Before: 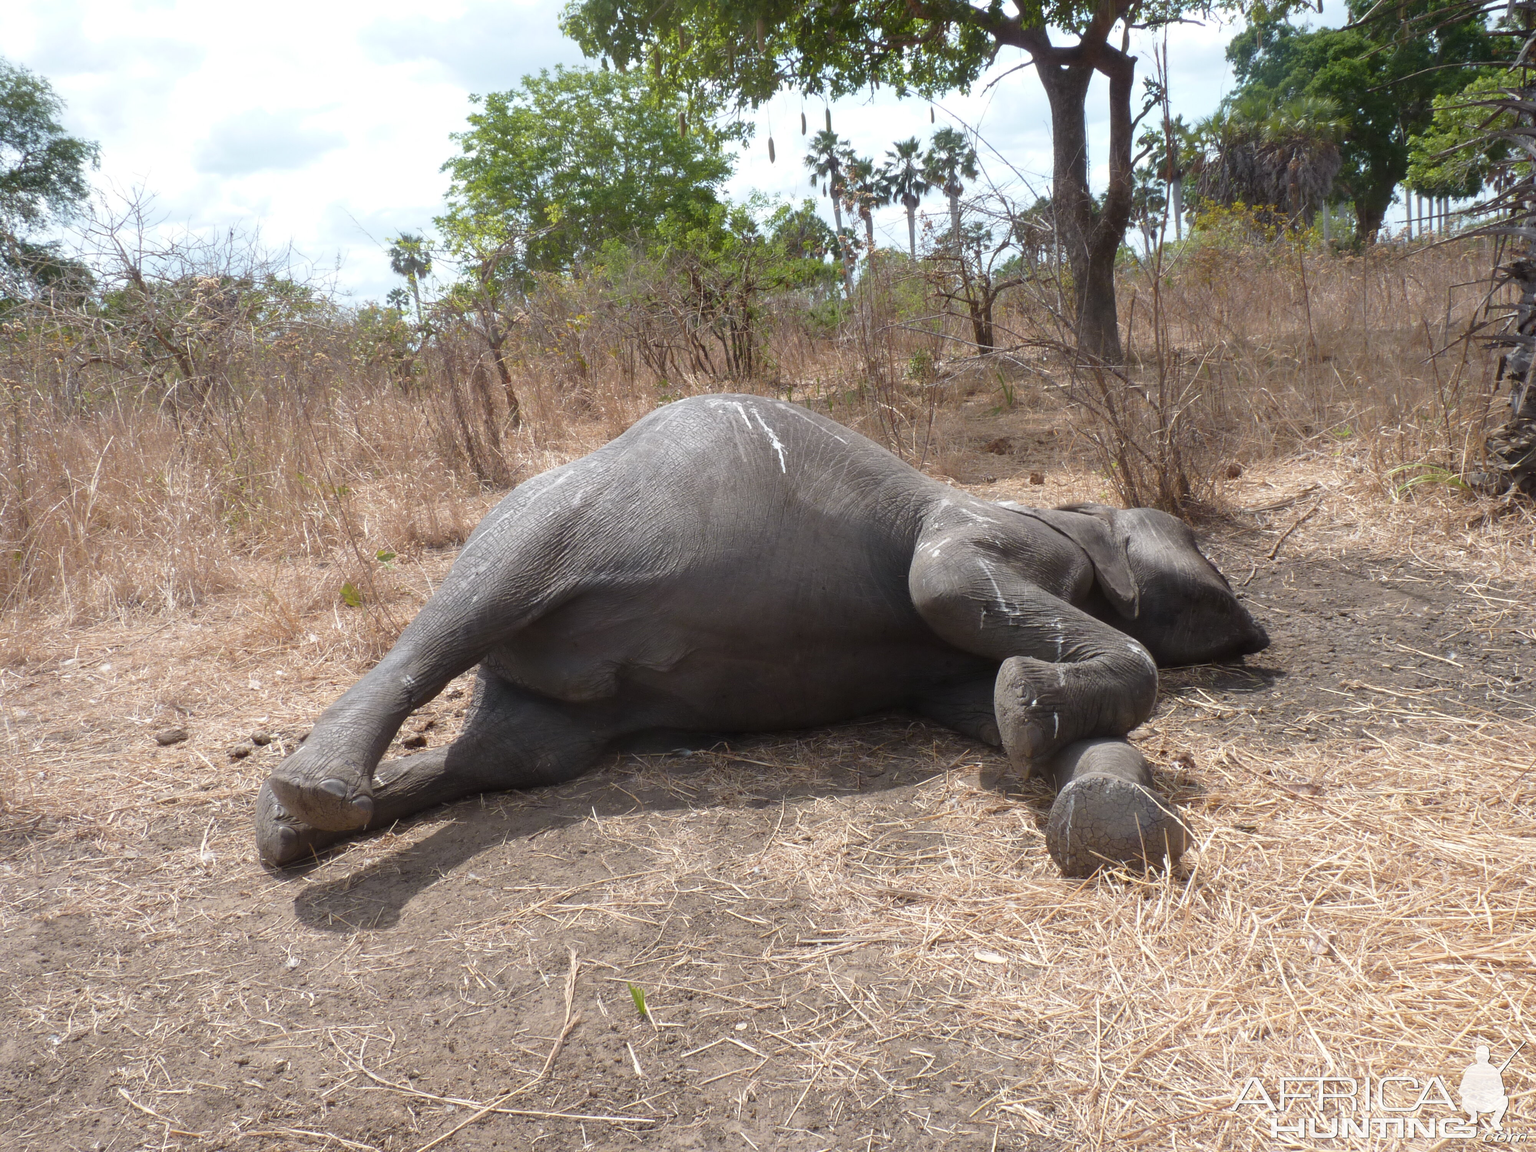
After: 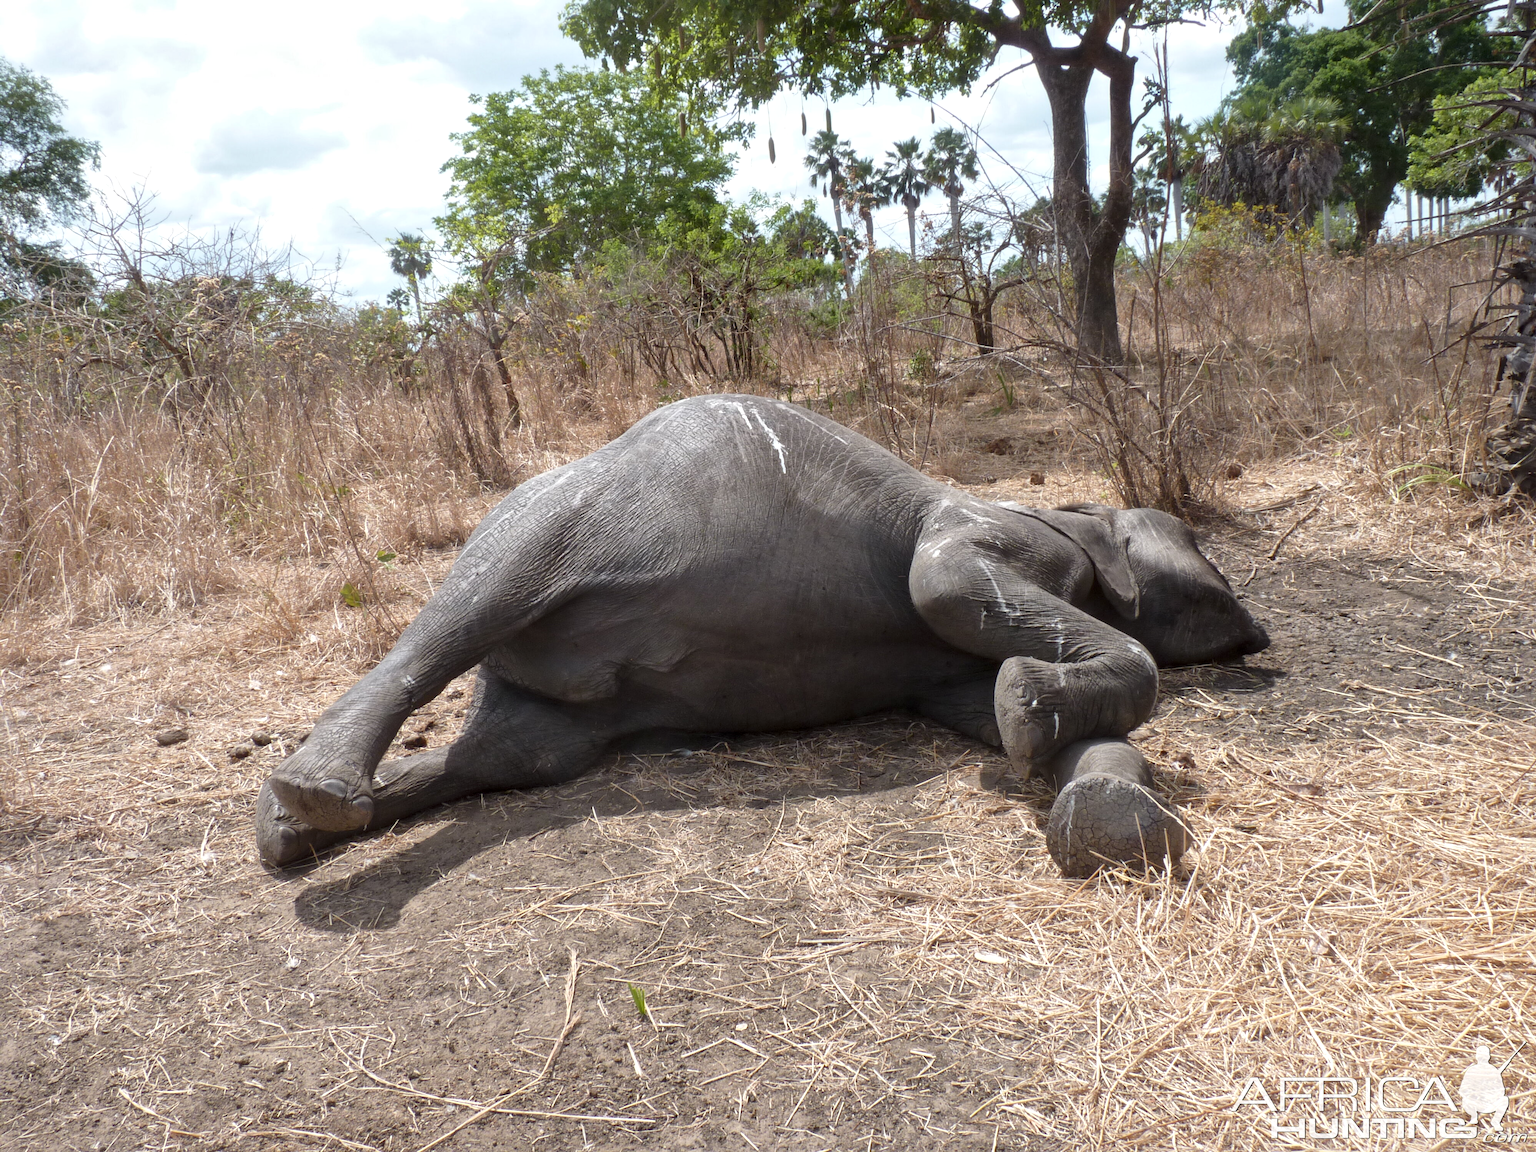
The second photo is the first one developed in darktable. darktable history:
local contrast: mode bilateral grid, contrast 21, coarseness 50, detail 147%, midtone range 0.2
